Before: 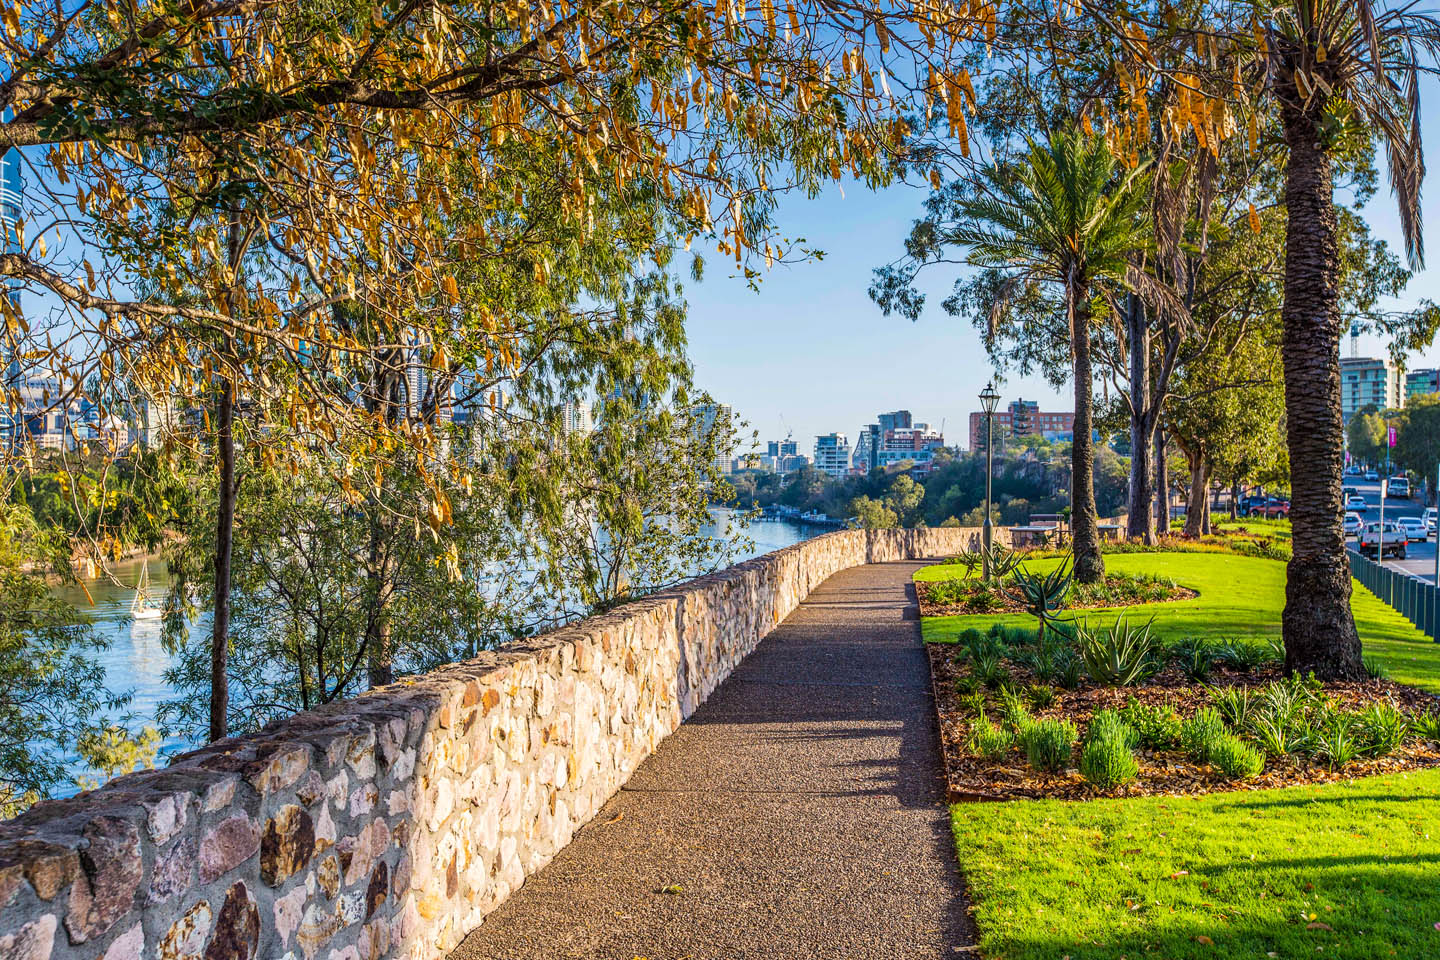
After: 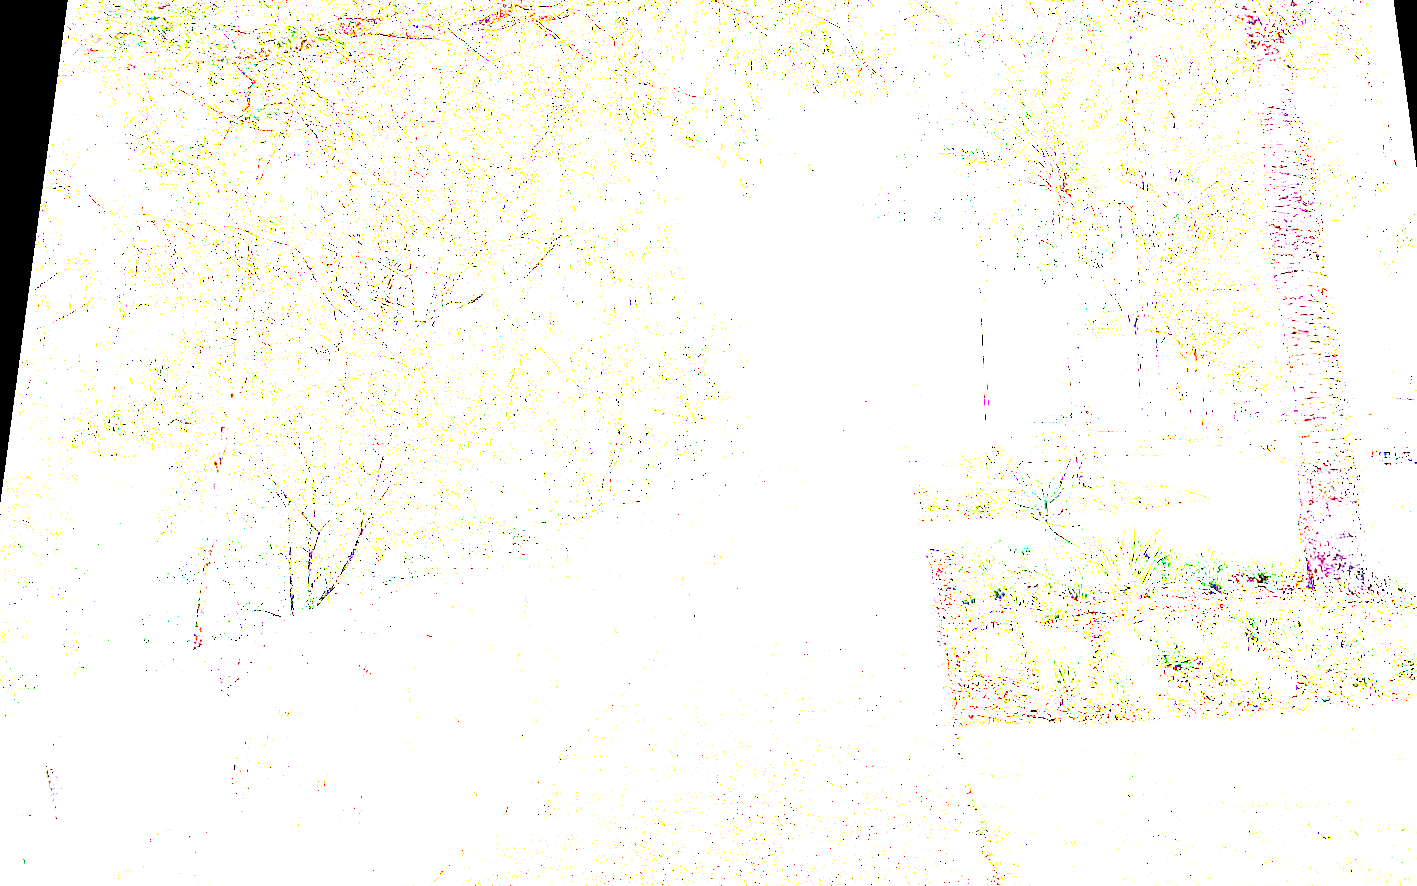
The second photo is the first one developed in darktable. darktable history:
rotate and perspective: rotation 0.128°, lens shift (vertical) -0.181, lens shift (horizontal) -0.044, shear 0.001, automatic cropping off
exposure: exposure 8 EV, compensate highlight preservation false
crop: left 3.305%, top 6.436%, right 6.389%, bottom 3.258%
vibrance: vibrance 20%
tone curve: curves: ch0 [(0, 0) (0.003, 0.001) (0.011, 0.005) (0.025, 0.011) (0.044, 0.02) (0.069, 0.031) (0.1, 0.045) (0.136, 0.078) (0.177, 0.124) (0.224, 0.18) (0.277, 0.245) (0.335, 0.315) (0.399, 0.393) (0.468, 0.477) (0.543, 0.569) (0.623, 0.666) (0.709, 0.771) (0.801, 0.871) (0.898, 0.965) (1, 1)], preserve colors none
grain: coarseness 10.62 ISO, strength 55.56%
white balance: red 0.98, blue 1.61
